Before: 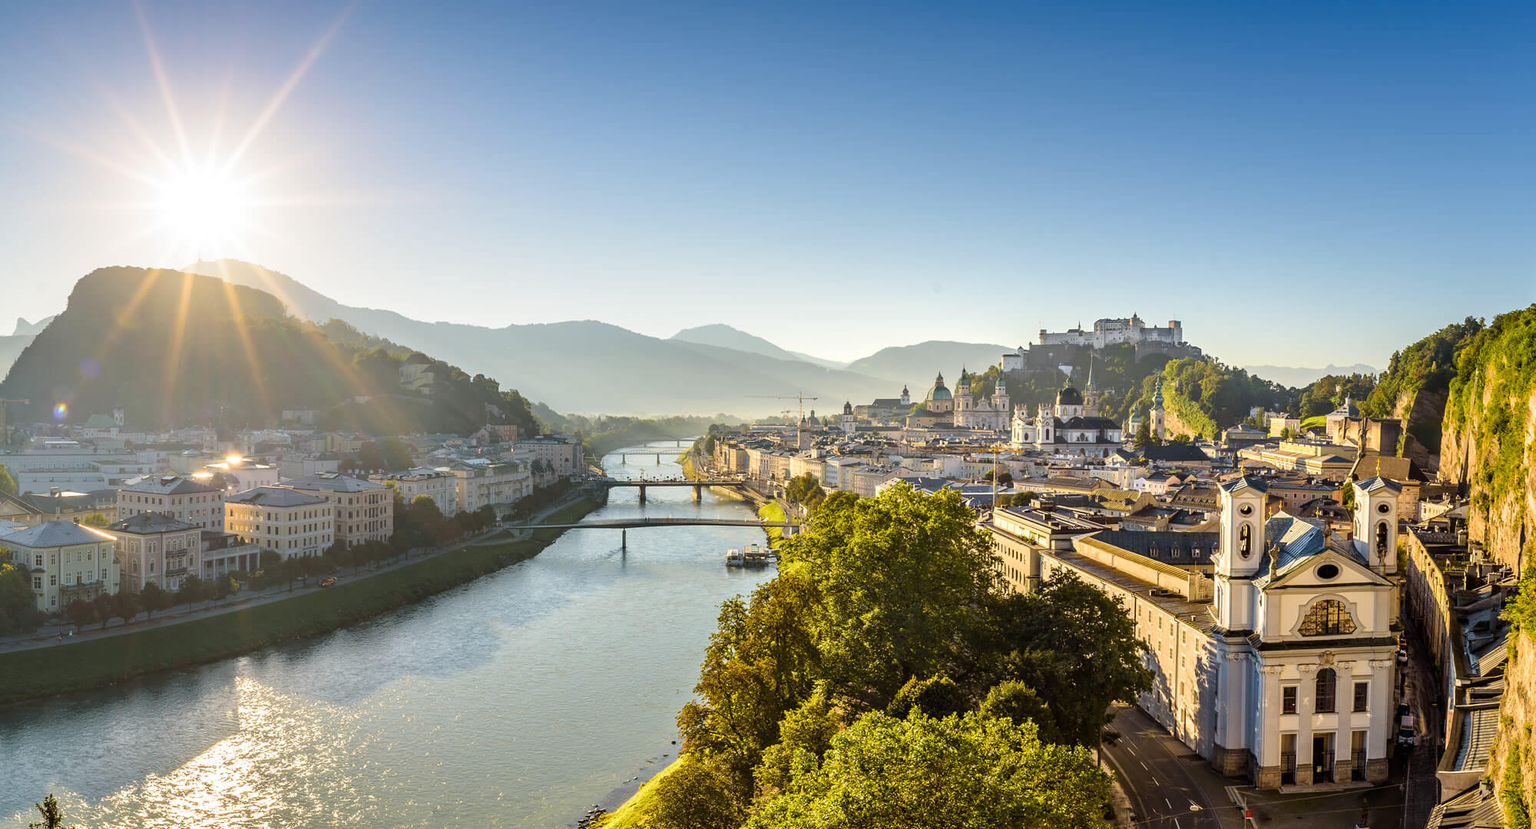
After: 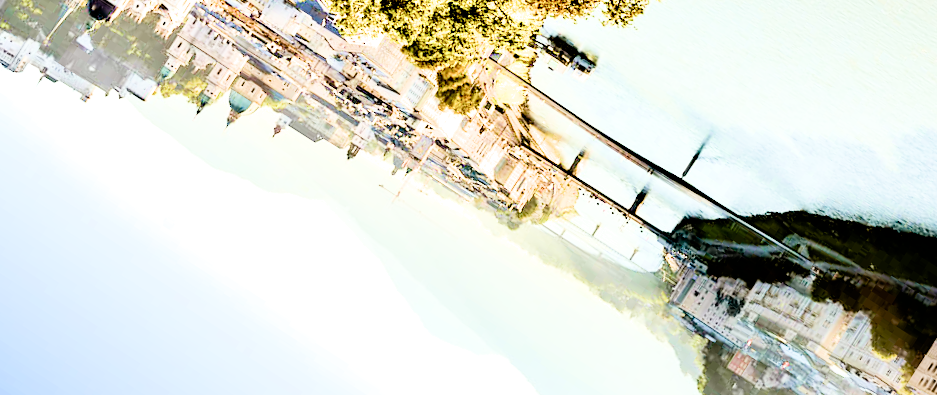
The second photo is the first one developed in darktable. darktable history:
filmic rgb: black relative exposure -8.02 EV, white relative exposure 4.03 EV, hardness 4.16, contrast 1.367, iterations of high-quality reconstruction 10
crop and rotate: angle 147.26°, left 9.149%, top 15.664%, right 4.482%, bottom 16.917%
tone equalizer: -8 EV -1.08 EV, -7 EV -1.02 EV, -6 EV -0.831 EV, -5 EV -0.594 EV, -3 EV 0.564 EV, -2 EV 0.846 EV, -1 EV 0.992 EV, +0 EV 1.06 EV
velvia: strength 49.93%
color balance rgb: power › luminance -3.609%, power › chroma 0.541%, power › hue 39.75°, perceptual saturation grading › global saturation 20%, perceptual saturation grading › highlights -50.51%, perceptual saturation grading › shadows 30.183%
exposure: black level correction 0.037, exposure 0.907 EV, compensate exposure bias true, compensate highlight preservation false
